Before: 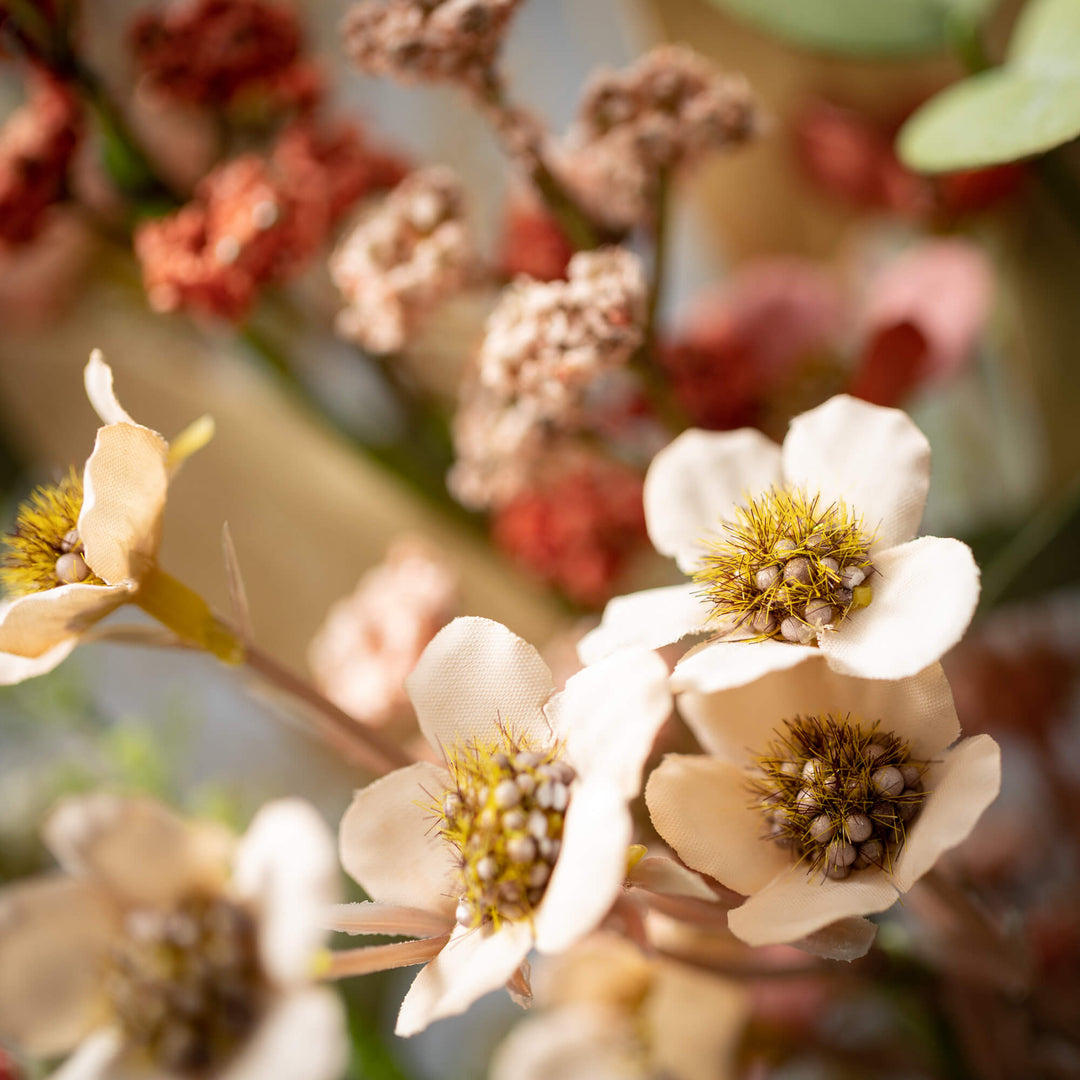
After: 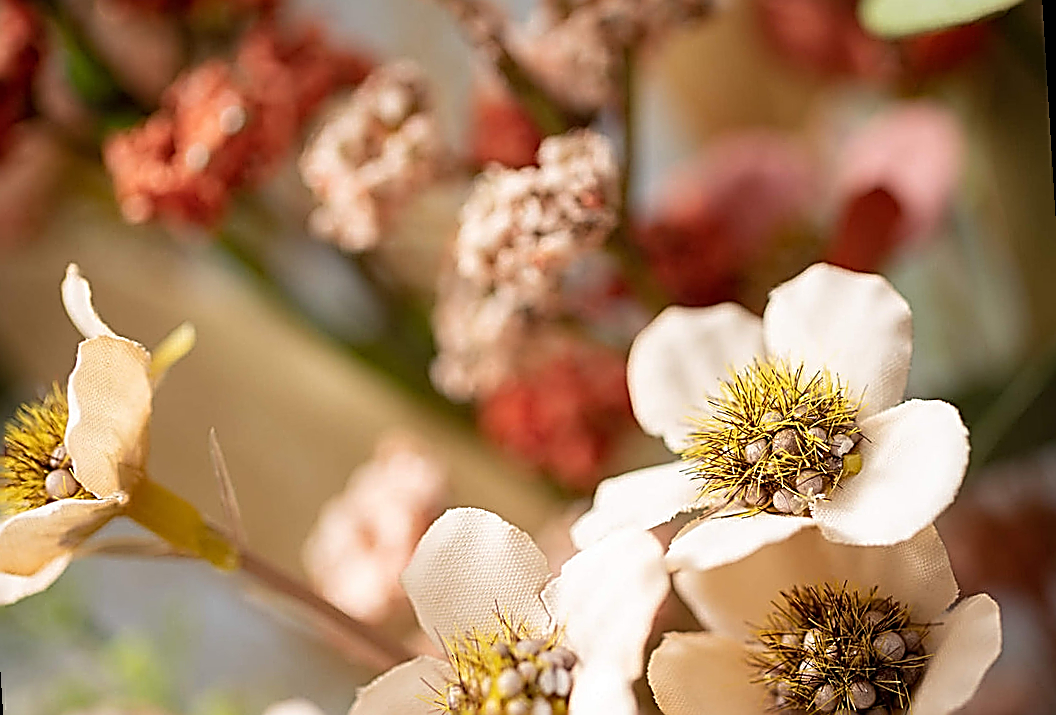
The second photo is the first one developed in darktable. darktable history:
crop: left 0.387%, top 5.469%, bottom 19.809%
sharpen: amount 2
rotate and perspective: rotation -3.52°, crop left 0.036, crop right 0.964, crop top 0.081, crop bottom 0.919
